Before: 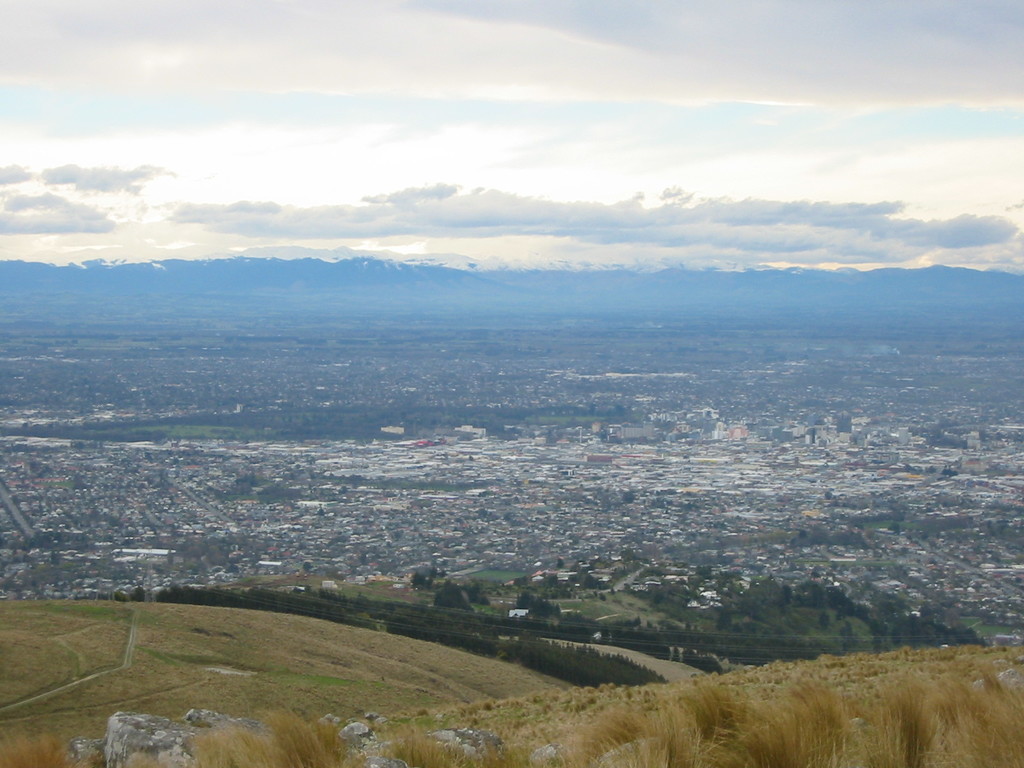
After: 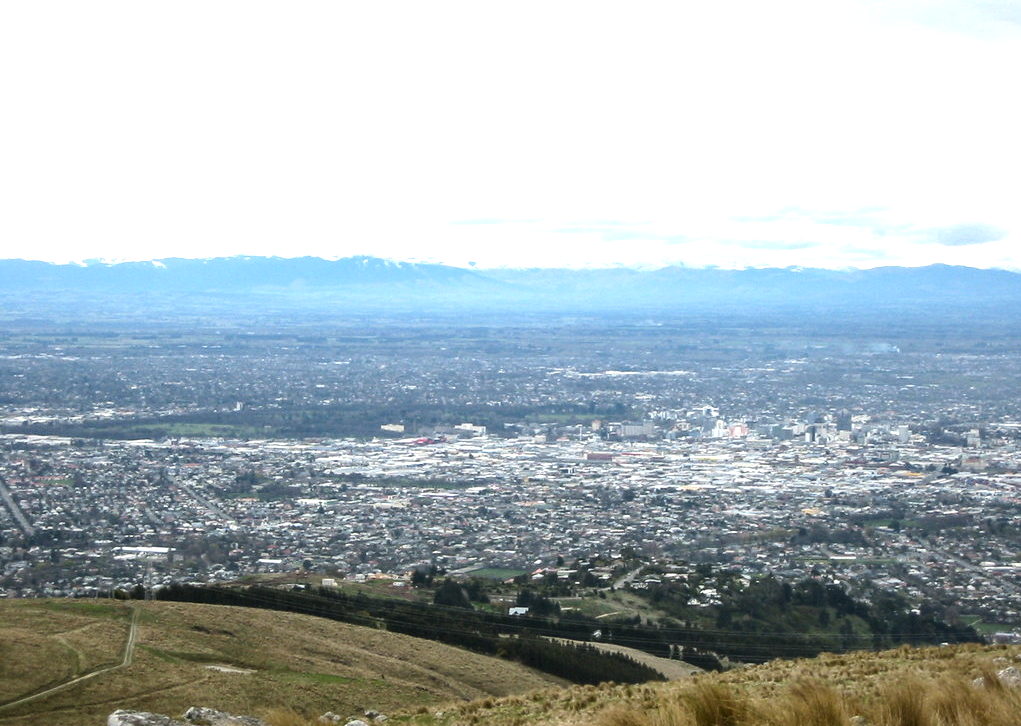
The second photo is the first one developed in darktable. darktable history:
local contrast: on, module defaults
crop: top 0.335%, right 0.255%, bottom 5.084%
tone equalizer: -8 EV -1.06 EV, -7 EV -1.01 EV, -6 EV -0.849 EV, -5 EV -0.557 EV, -3 EV 0.559 EV, -2 EV 0.888 EV, -1 EV 0.991 EV, +0 EV 1.05 EV, edges refinement/feathering 500, mask exposure compensation -1.57 EV, preserve details no
color balance rgb: perceptual saturation grading › global saturation 0.485%
